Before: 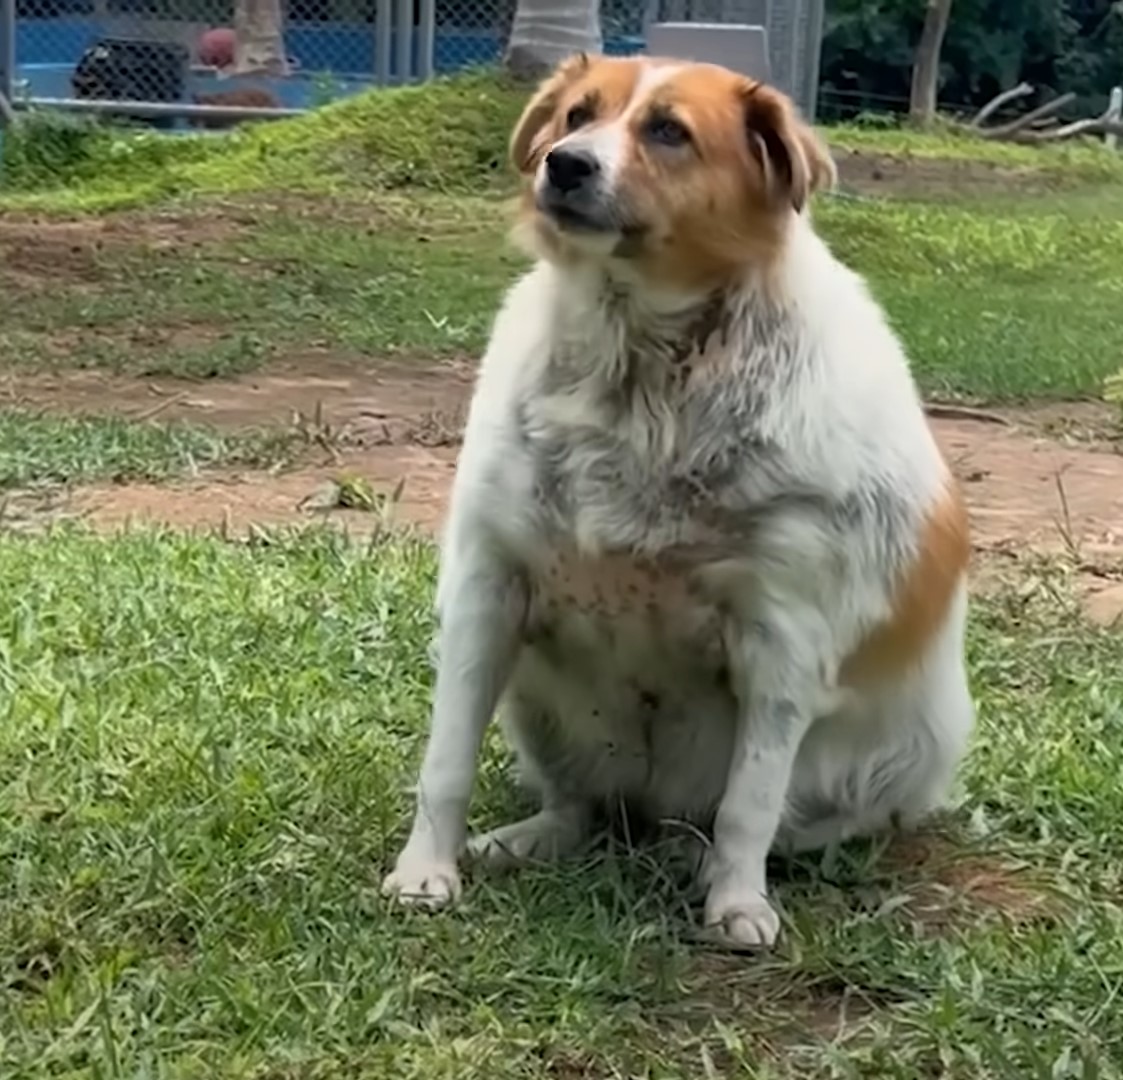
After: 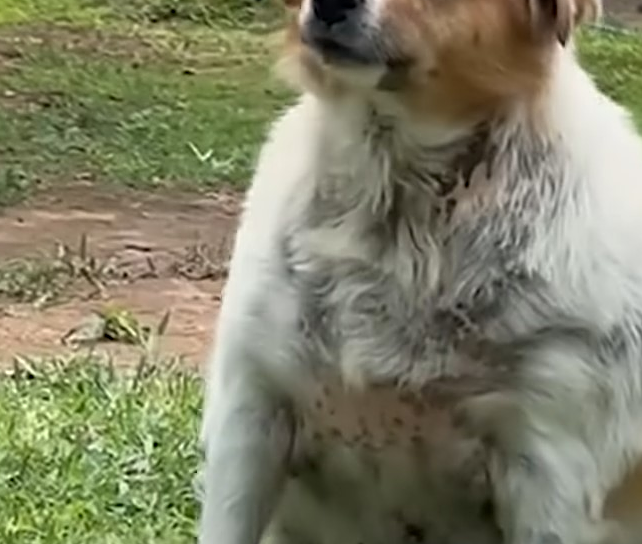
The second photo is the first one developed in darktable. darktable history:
crop: left 20.932%, top 15.471%, right 21.848%, bottom 34.081%
sharpen: on, module defaults
